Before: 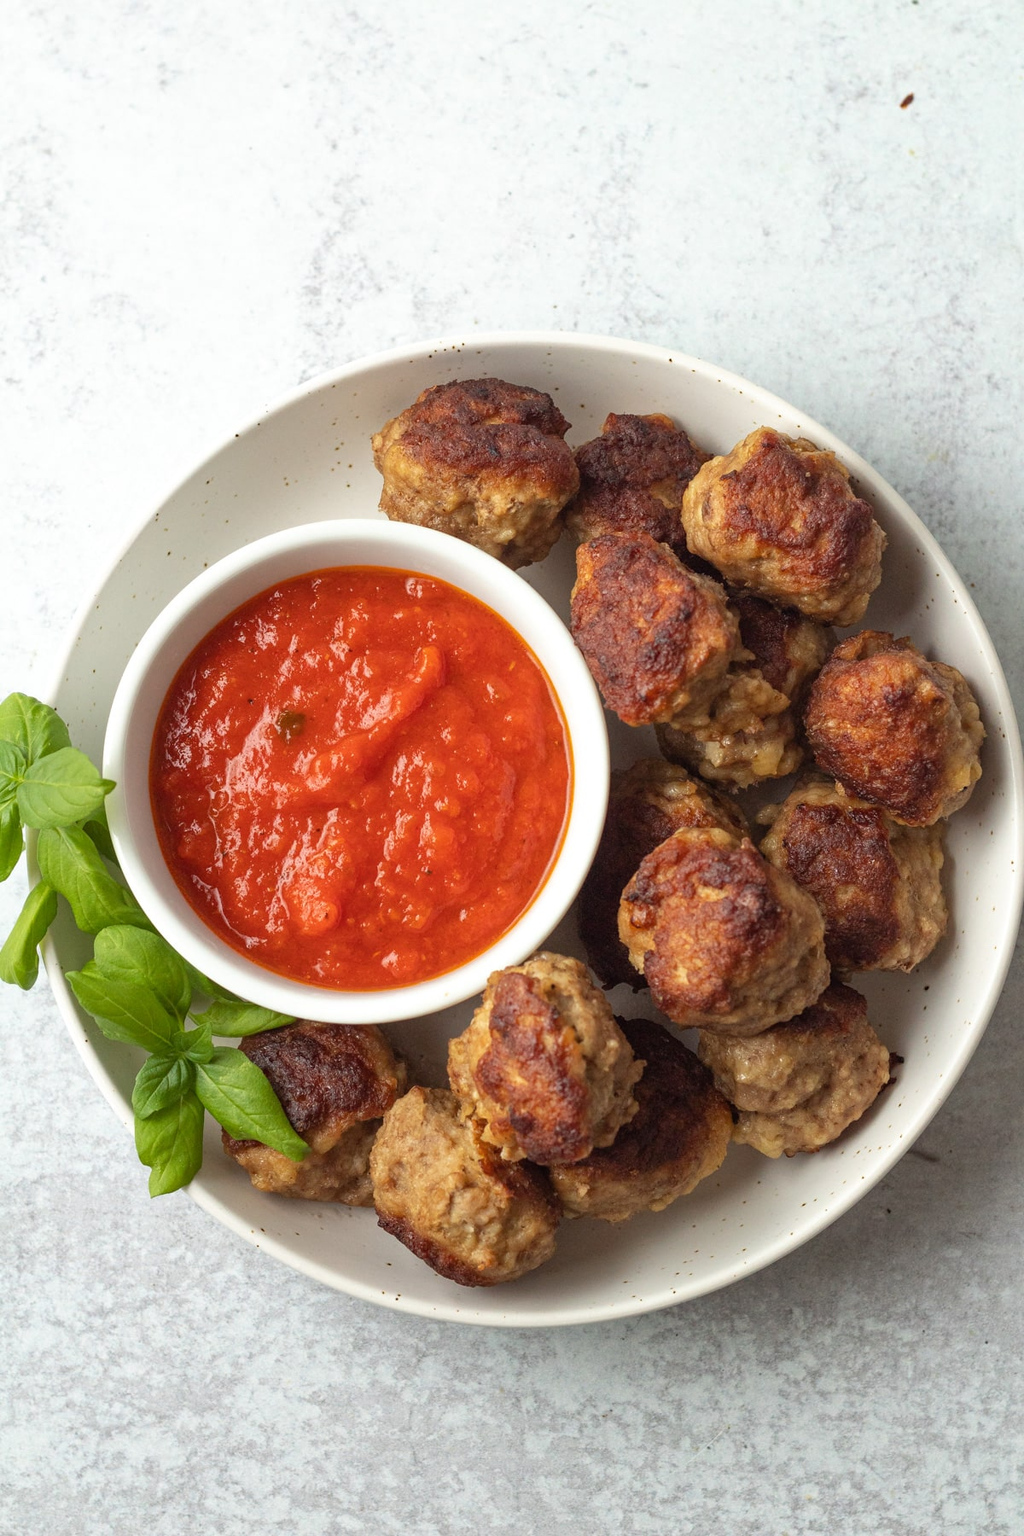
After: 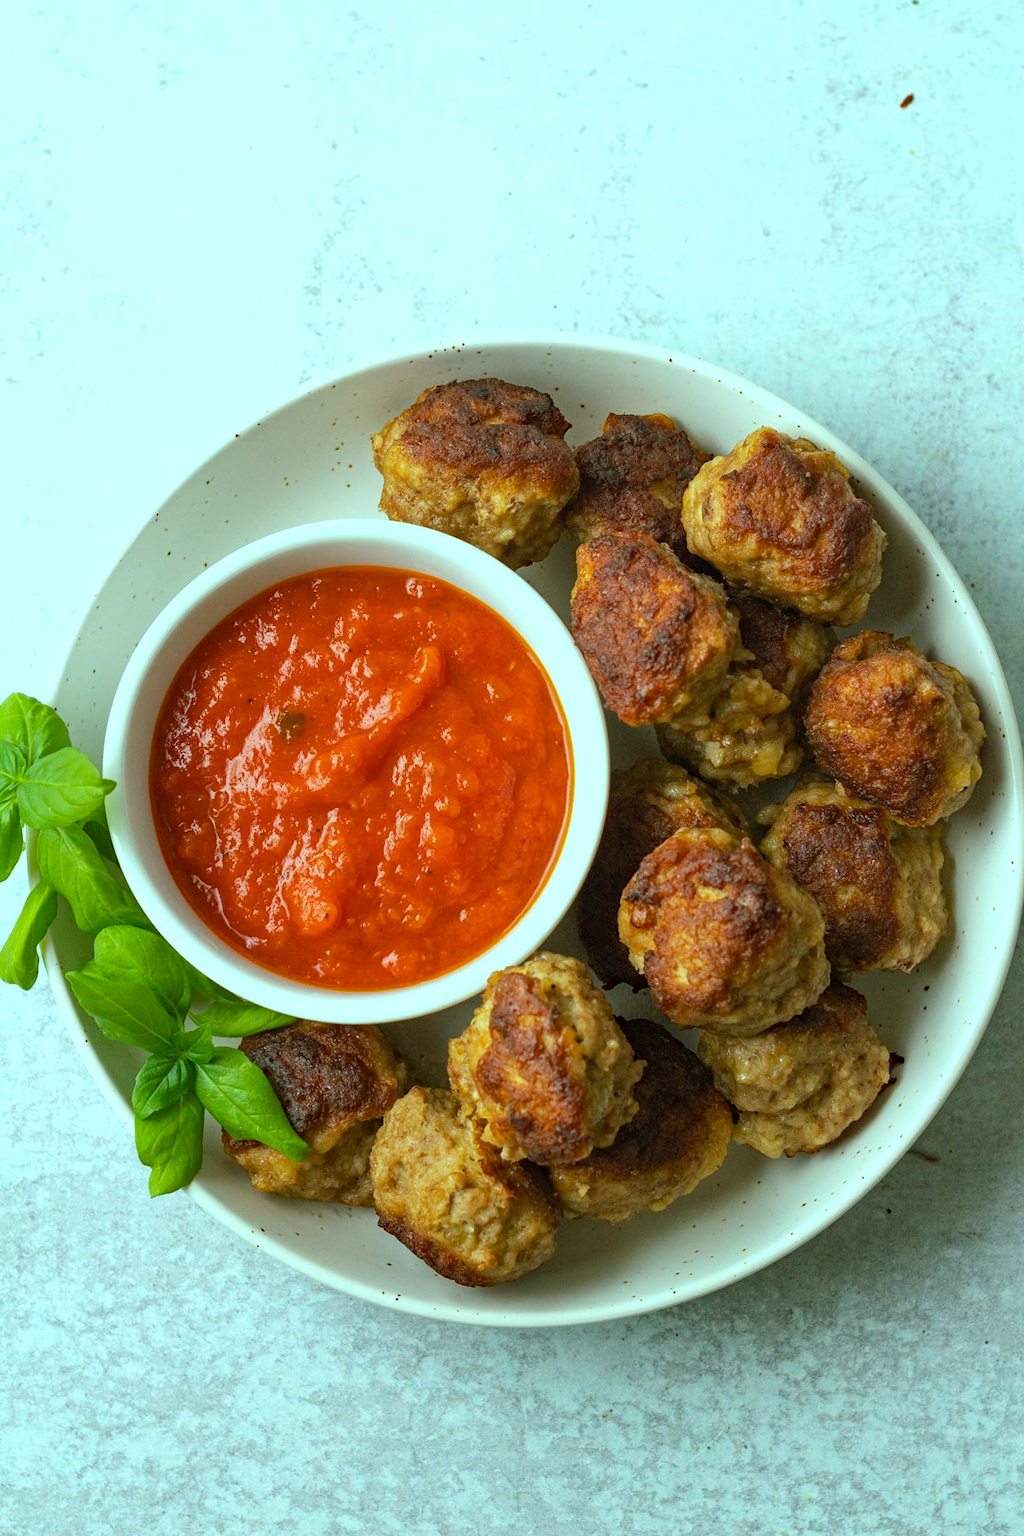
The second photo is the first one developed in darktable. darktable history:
color balance rgb: shadows lift › chroma 11.71%, shadows lift › hue 133.46°, highlights gain › chroma 4%, highlights gain › hue 200.2°, perceptual saturation grading › global saturation 18.05%
haze removal: strength 0.29, distance 0.25, compatibility mode true, adaptive false
